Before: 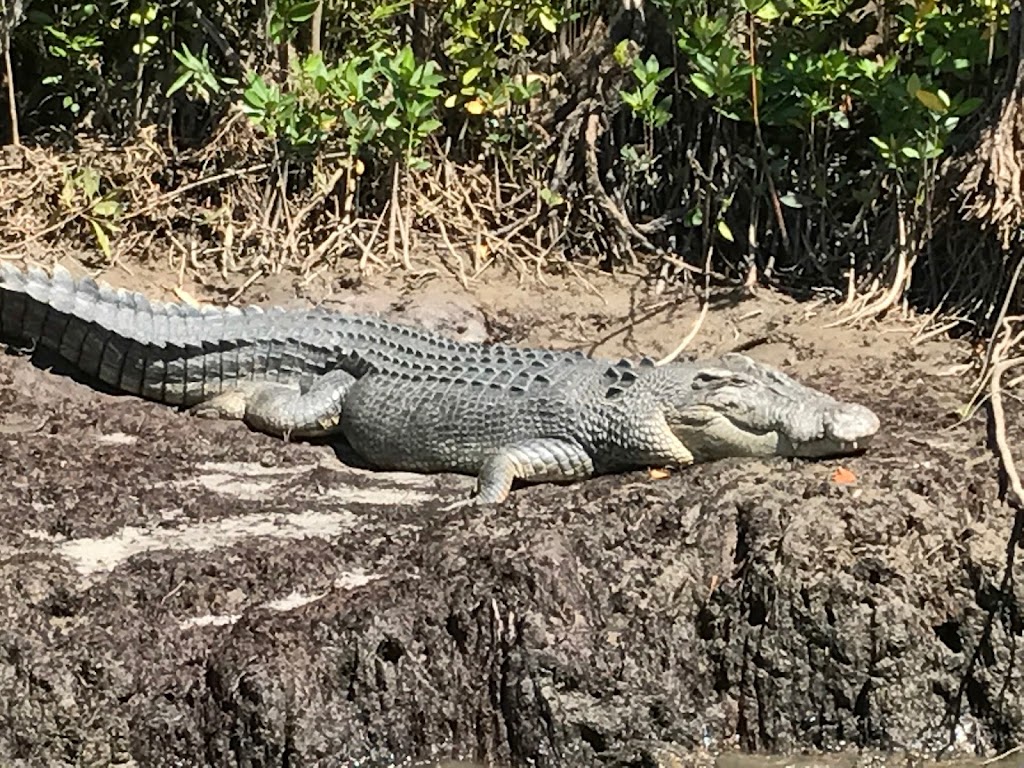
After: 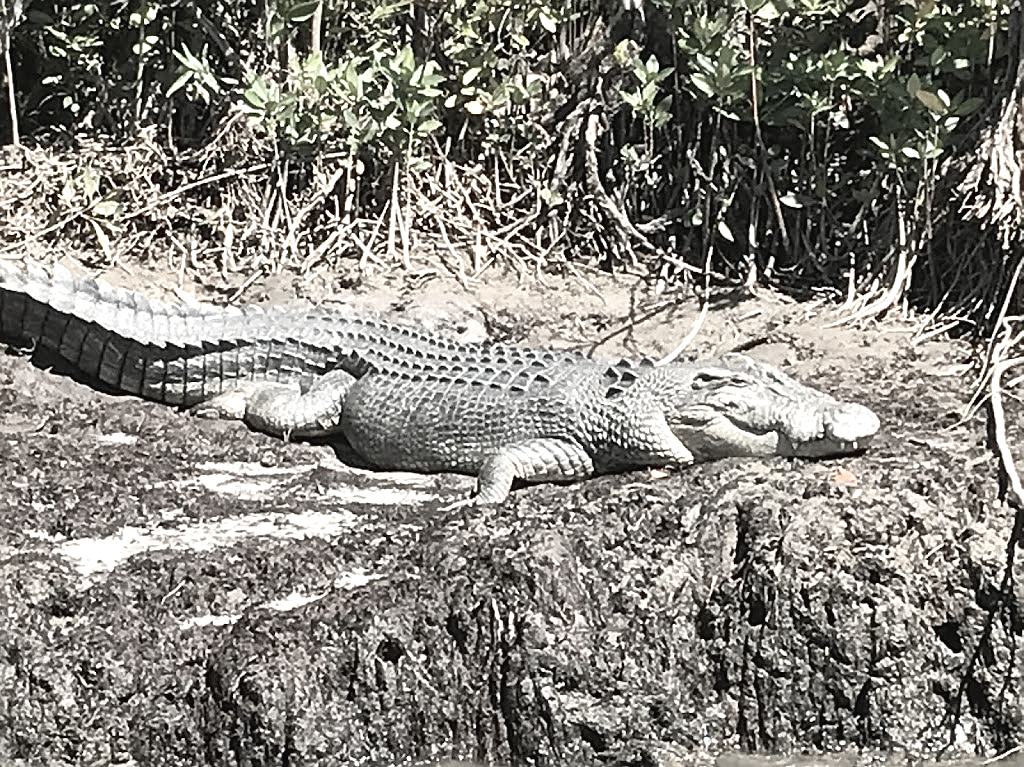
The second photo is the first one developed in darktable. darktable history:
color correction: highlights b* 0.055, saturation 0.564
contrast brightness saturation: contrast -0.049, saturation -0.408
sharpen: on, module defaults
exposure: exposure 0.607 EV, compensate highlight preservation false
crop: bottom 0.075%
